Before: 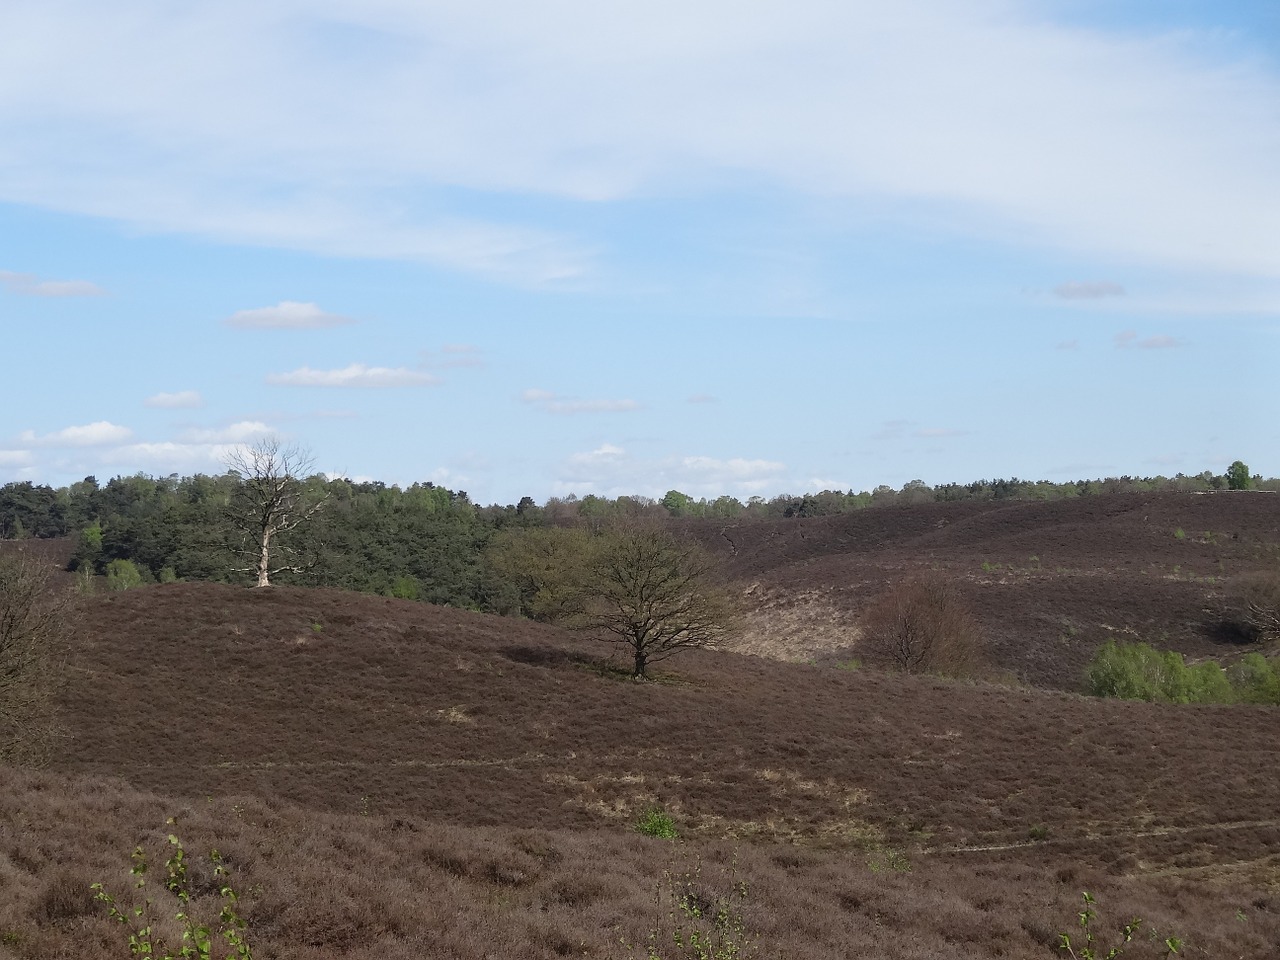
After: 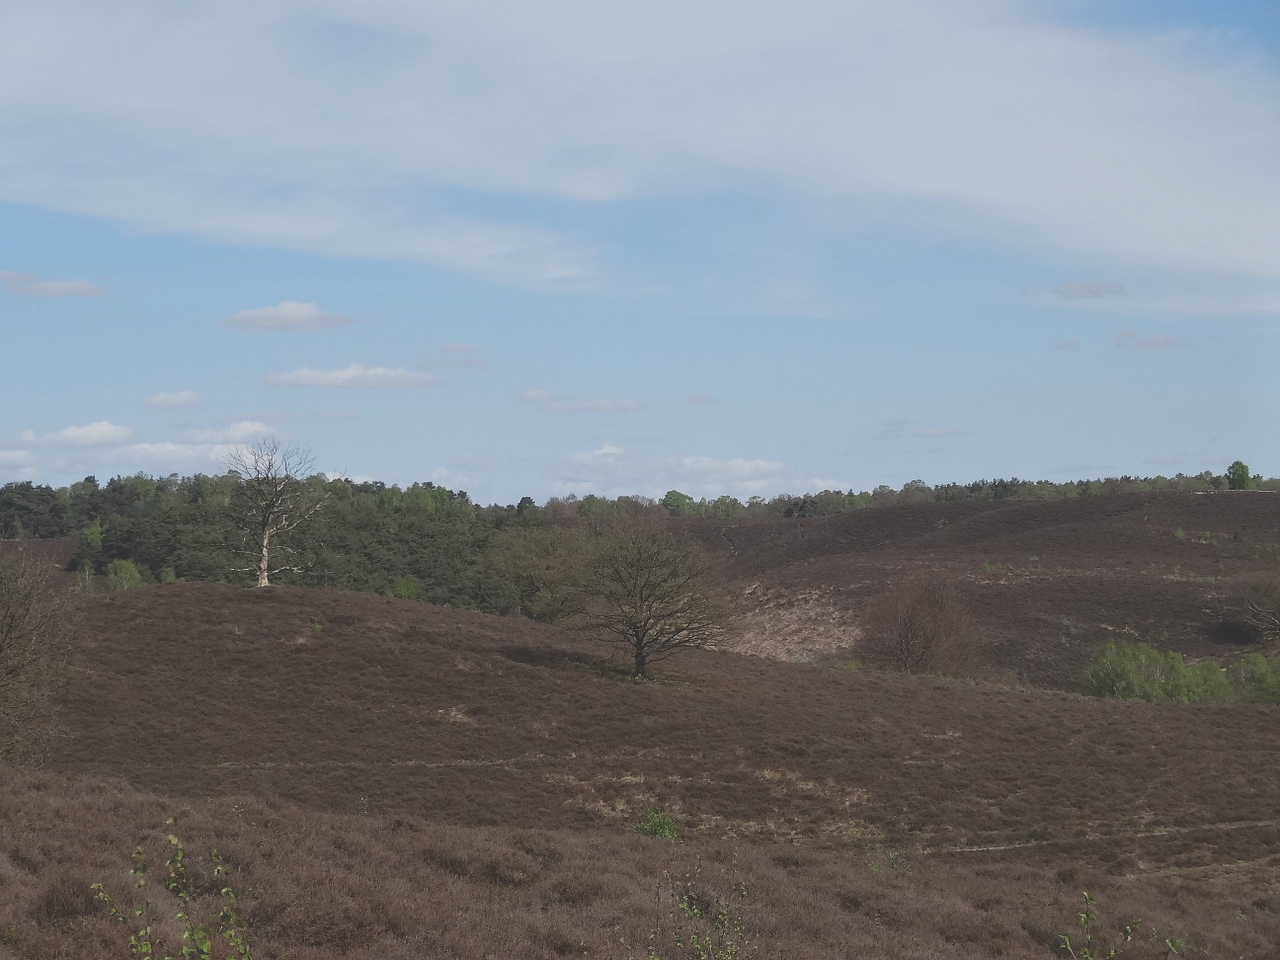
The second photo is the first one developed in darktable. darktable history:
exposure: black level correction -0.038, exposure -0.494 EV, compensate exposure bias true, compensate highlight preservation false
